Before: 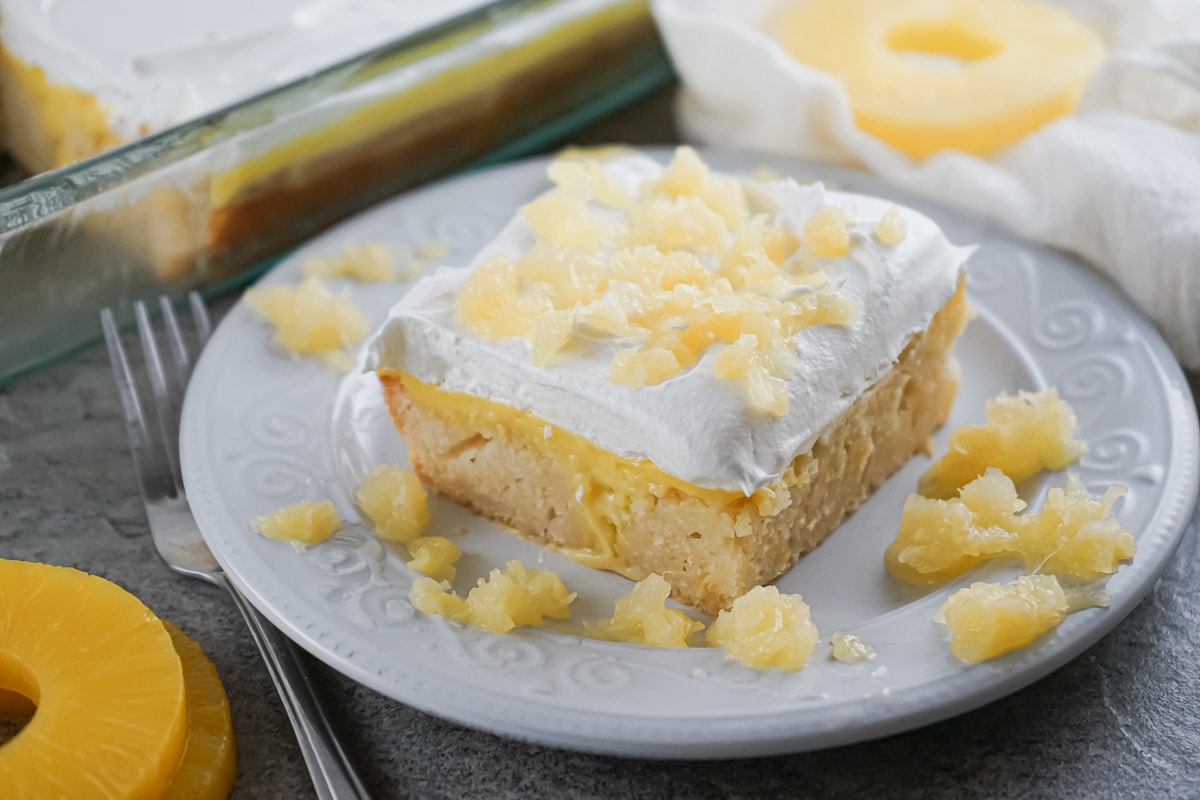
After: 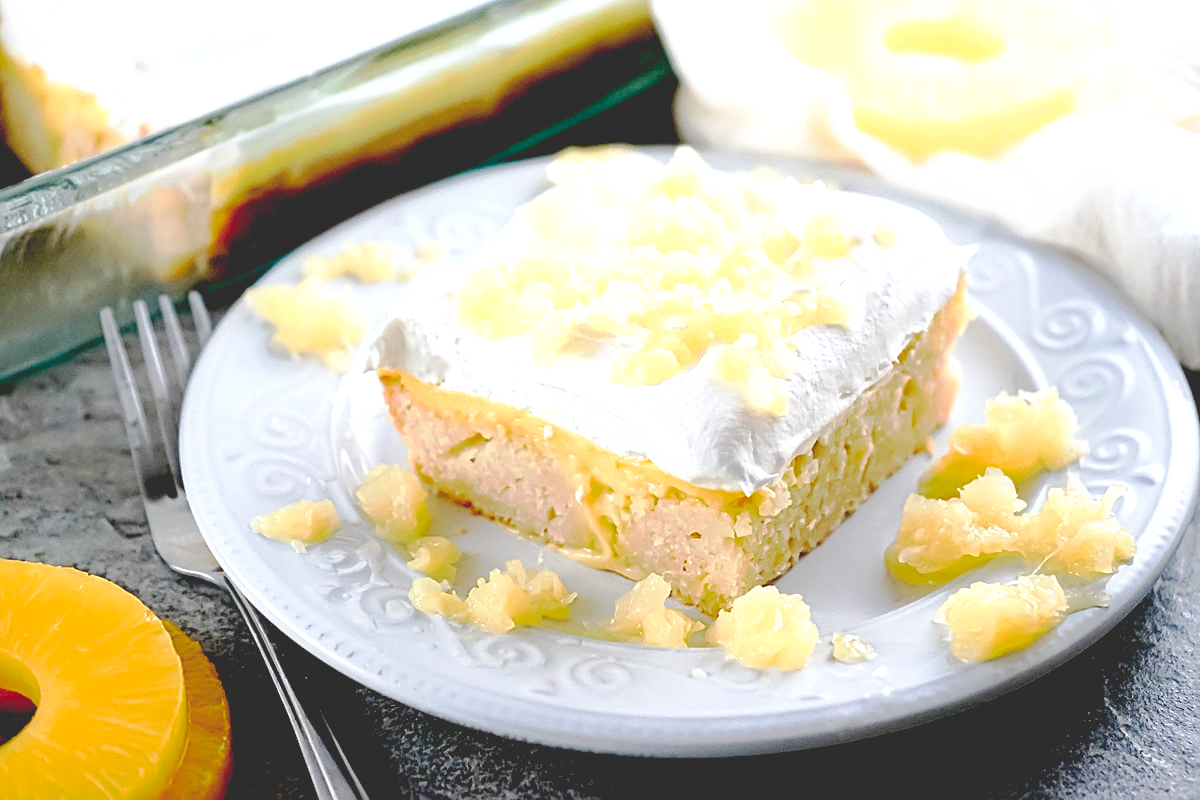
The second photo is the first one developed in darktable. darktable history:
sharpen: on, module defaults
base curve: curves: ch0 [(0.065, 0.026) (0.236, 0.358) (0.53, 0.546) (0.777, 0.841) (0.924, 0.992)], preserve colors none
tone equalizer: -8 EV -0.742 EV, -7 EV -0.677 EV, -6 EV -0.573 EV, -5 EV -0.367 EV, -3 EV 0.377 EV, -2 EV 0.6 EV, -1 EV 0.684 EV, +0 EV 0.779 EV
